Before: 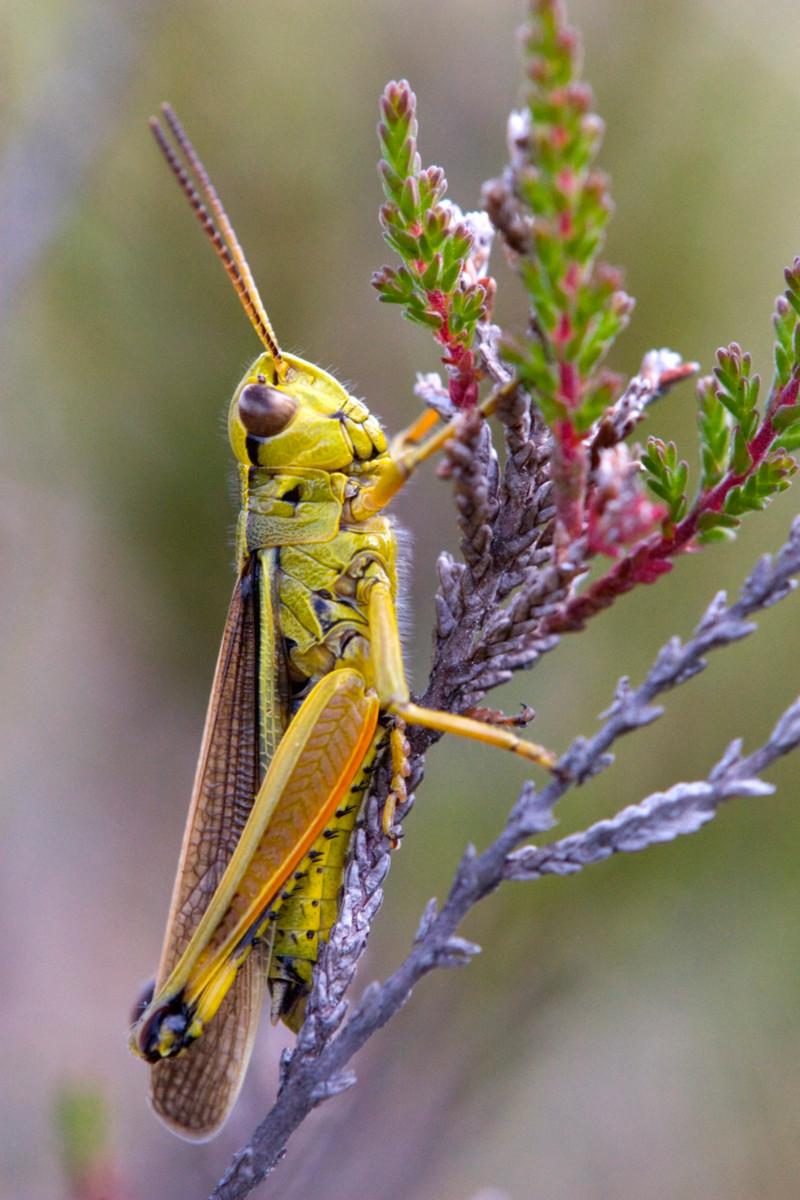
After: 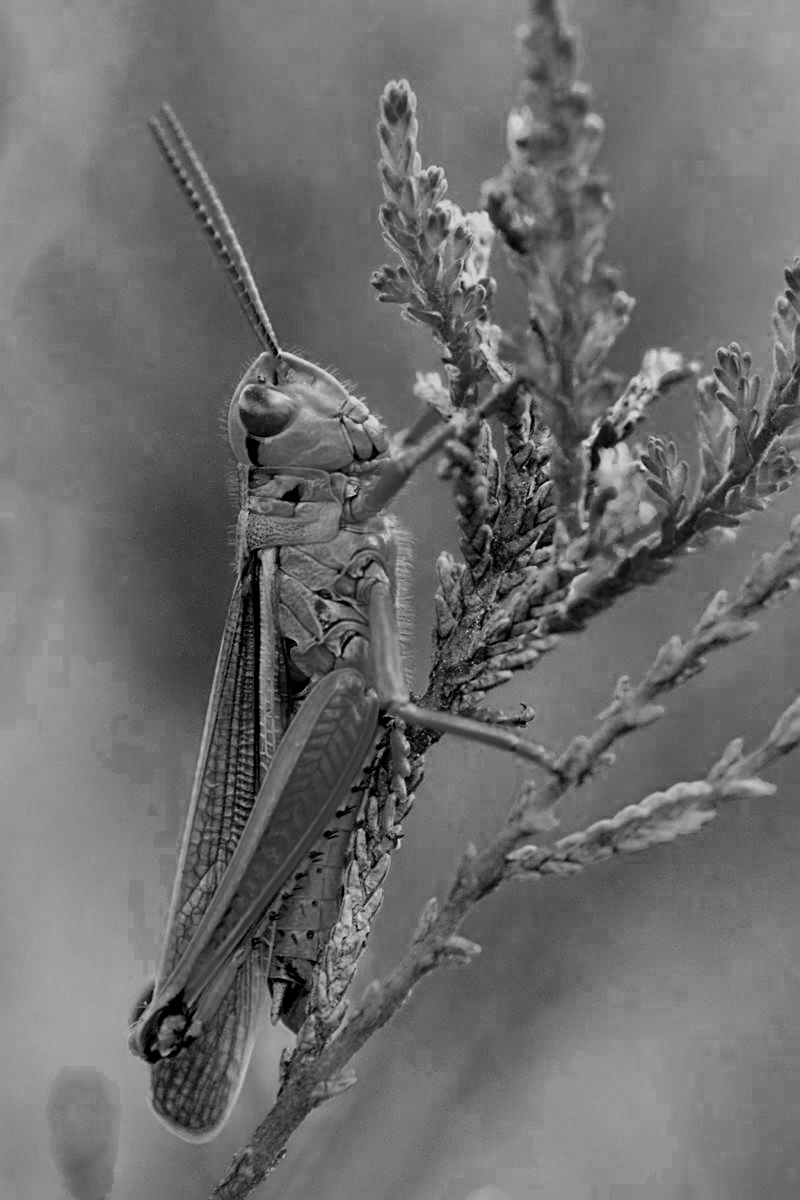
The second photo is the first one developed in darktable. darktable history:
filmic rgb: black relative exposure -7.65 EV, white relative exposure 4.56 EV, hardness 3.61
exposure: exposure -0.05 EV
sharpen: on, module defaults
color zones: curves: ch0 [(0.002, 0.429) (0.121, 0.212) (0.198, 0.113) (0.276, 0.344) (0.331, 0.541) (0.41, 0.56) (0.482, 0.289) (0.619, 0.227) (0.721, 0.18) (0.821, 0.435) (0.928, 0.555) (1, 0.587)]; ch1 [(0, 0) (0.143, 0) (0.286, 0) (0.429, 0) (0.571, 0) (0.714, 0) (0.857, 0)]
